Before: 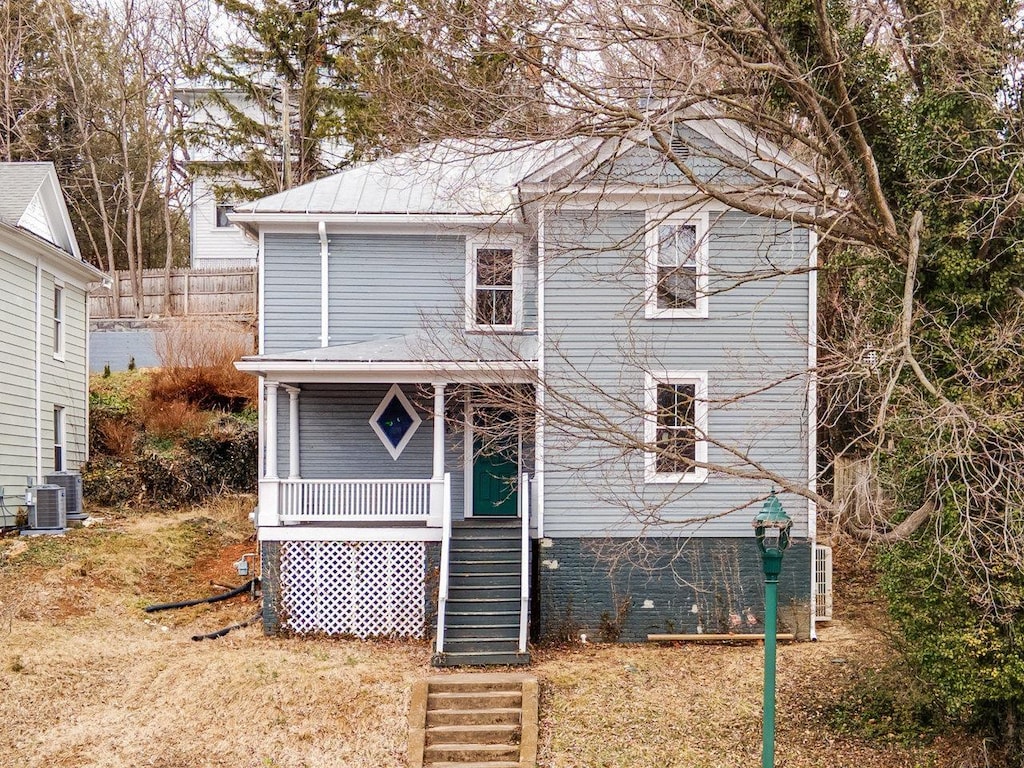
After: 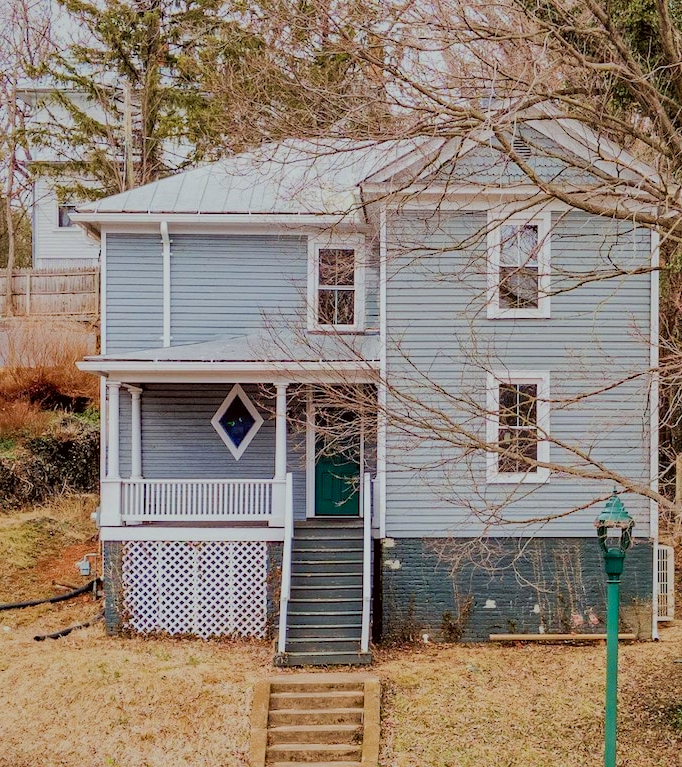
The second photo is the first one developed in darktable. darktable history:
haze removal: strength 0.301, distance 0.253, adaptive false
crop and rotate: left 15.519%, right 17.805%
filmic rgb: black relative exposure -7.65 EV, white relative exposure 4.56 EV, hardness 3.61
color correction: highlights a* -2.77, highlights b* -1.93, shadows a* 2.09, shadows b* 2.79
velvia: on, module defaults
shadows and highlights: on, module defaults
